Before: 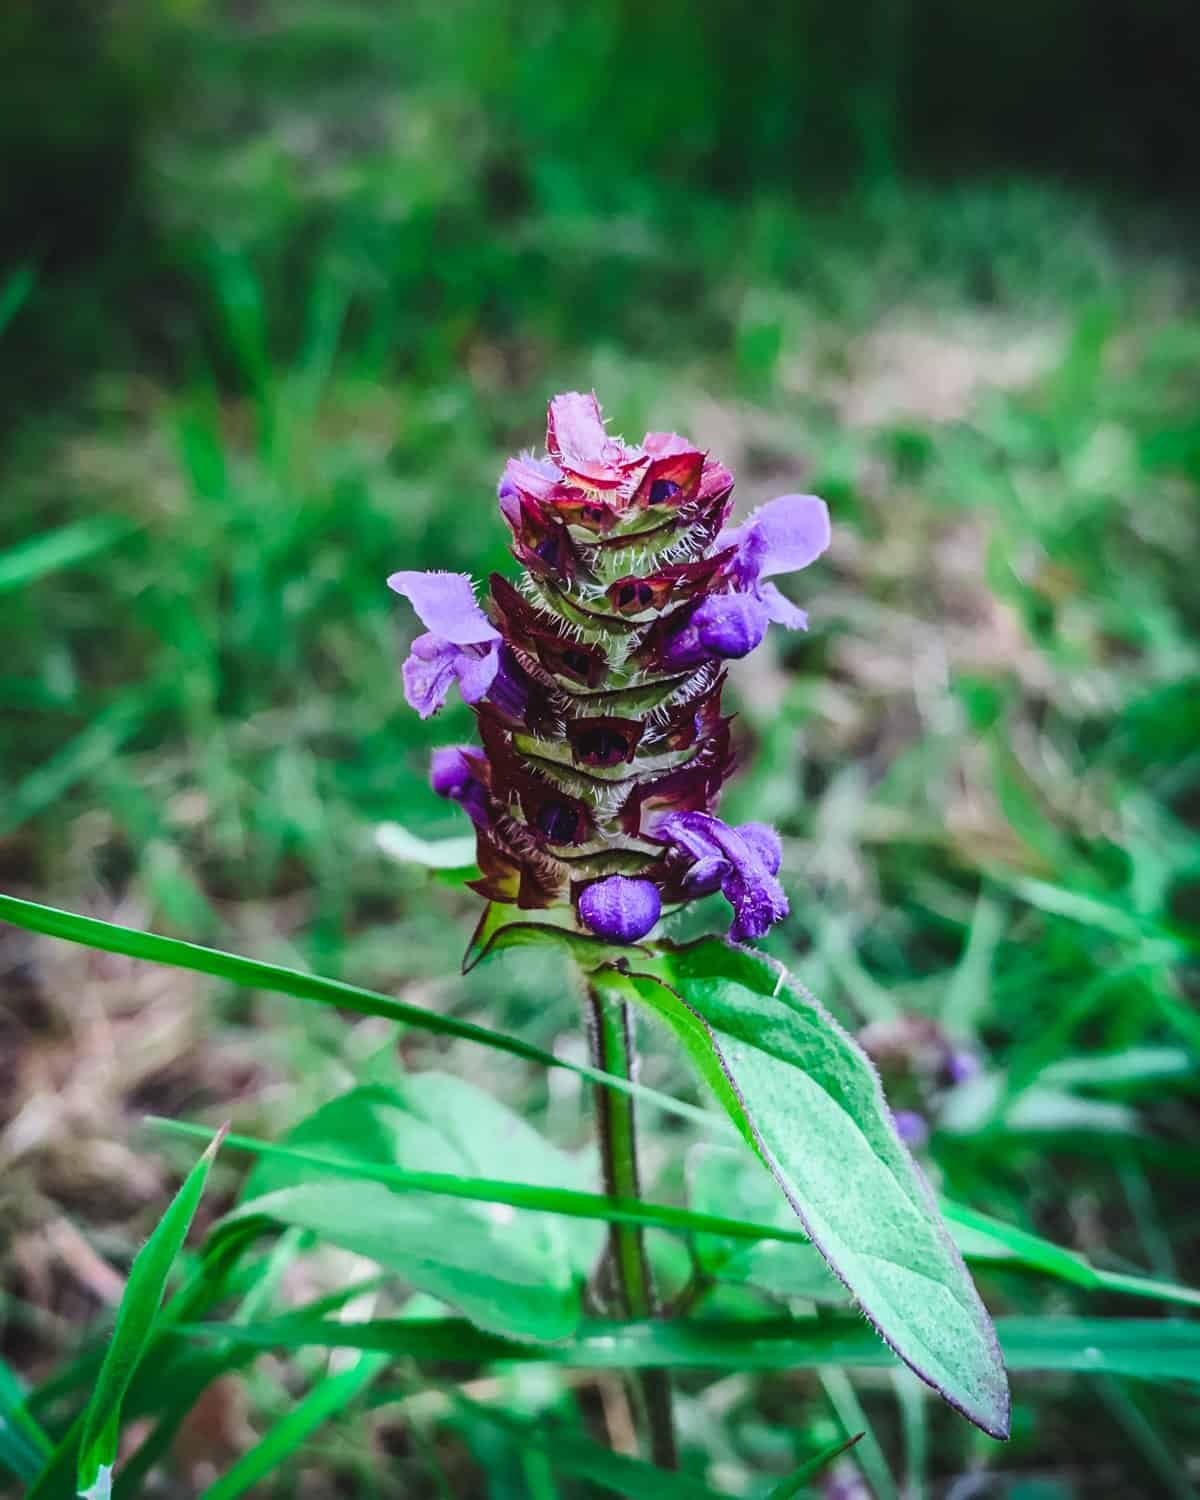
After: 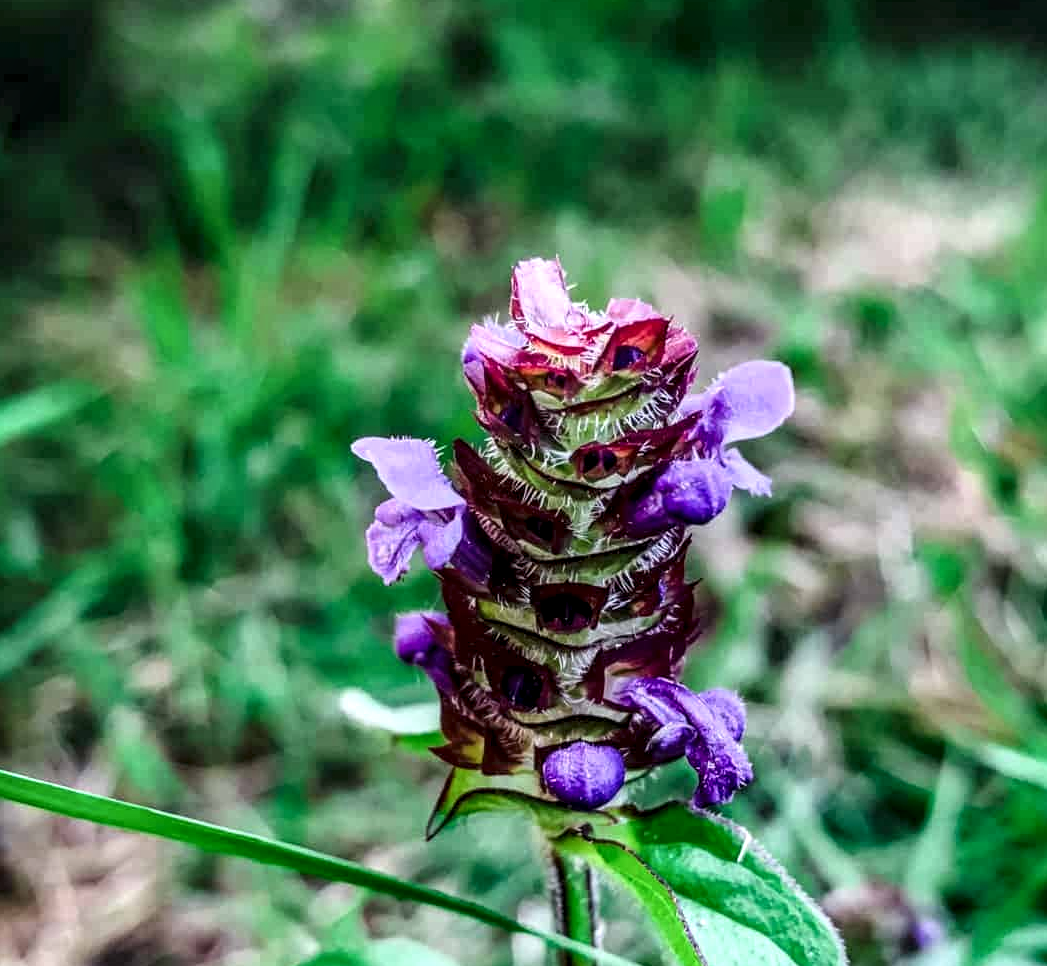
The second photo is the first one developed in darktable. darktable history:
local contrast: highlights 60%, shadows 60%, detail 160%
crop: left 3.013%, top 8.996%, right 9.655%, bottom 26.564%
